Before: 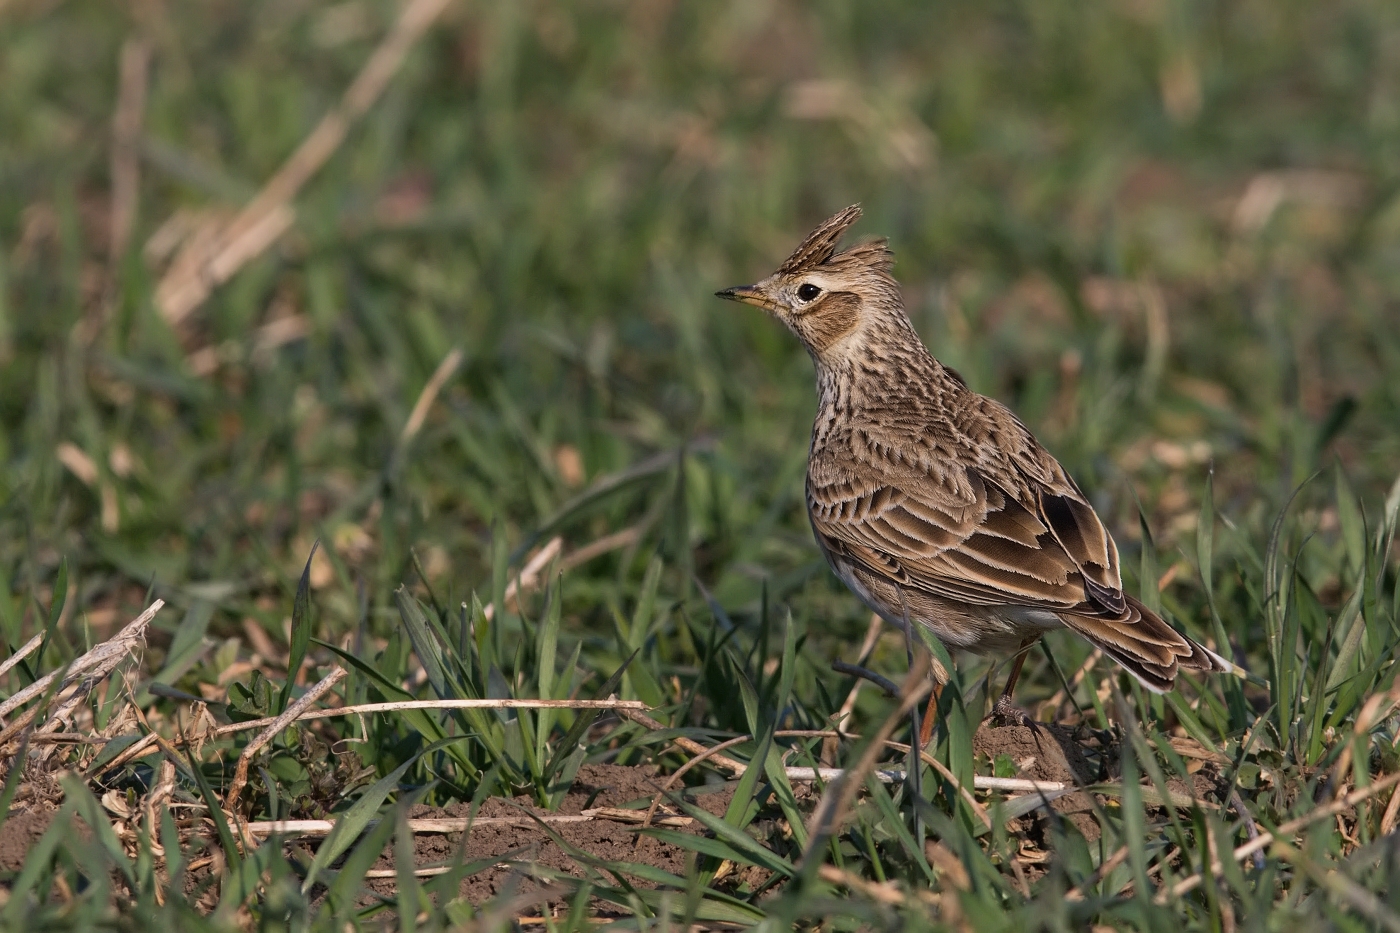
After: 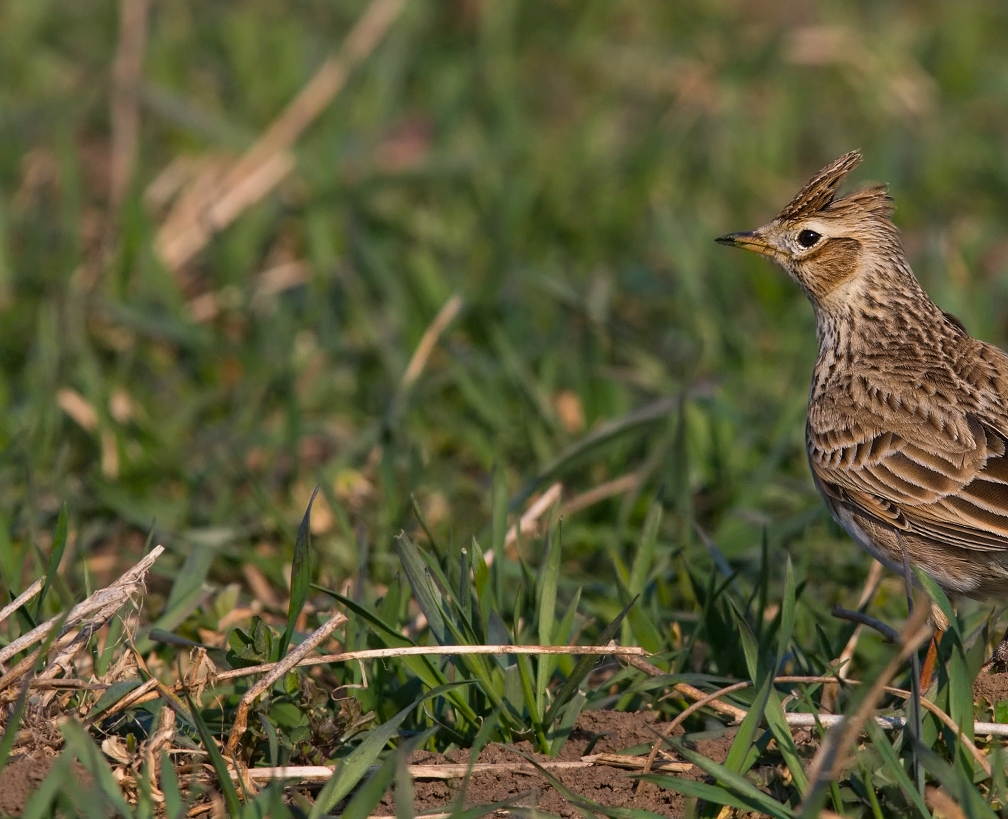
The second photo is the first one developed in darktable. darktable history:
crop: top 5.803%, right 27.864%, bottom 5.804%
color balance rgb: perceptual saturation grading › global saturation 20%, global vibrance 20%
